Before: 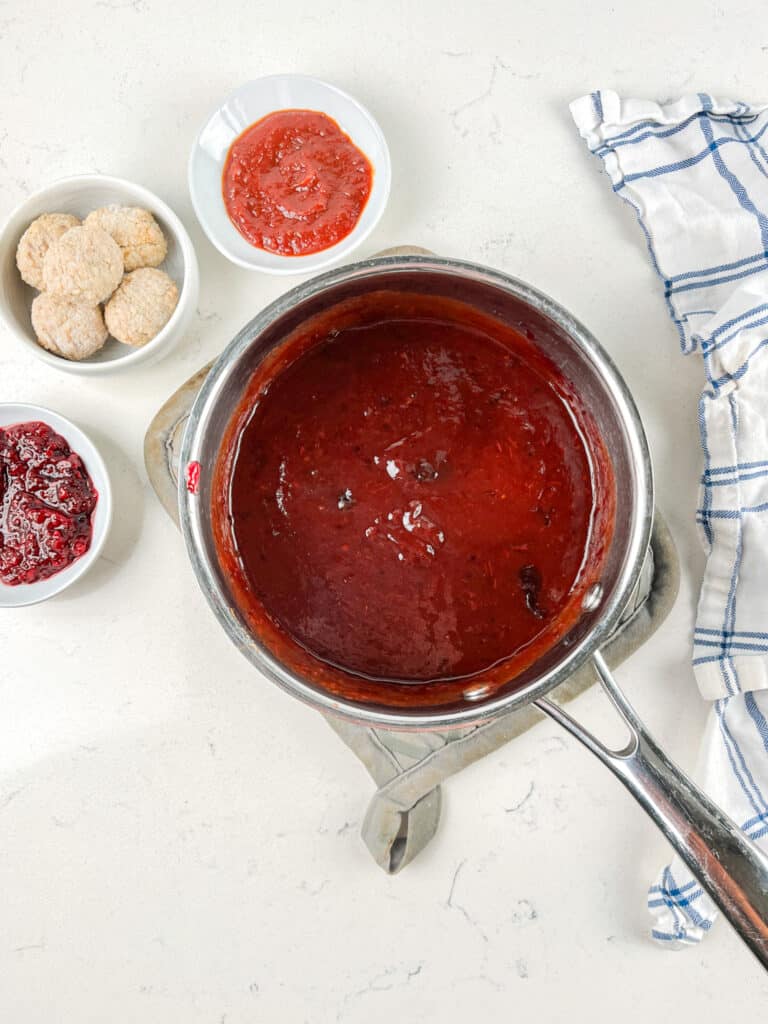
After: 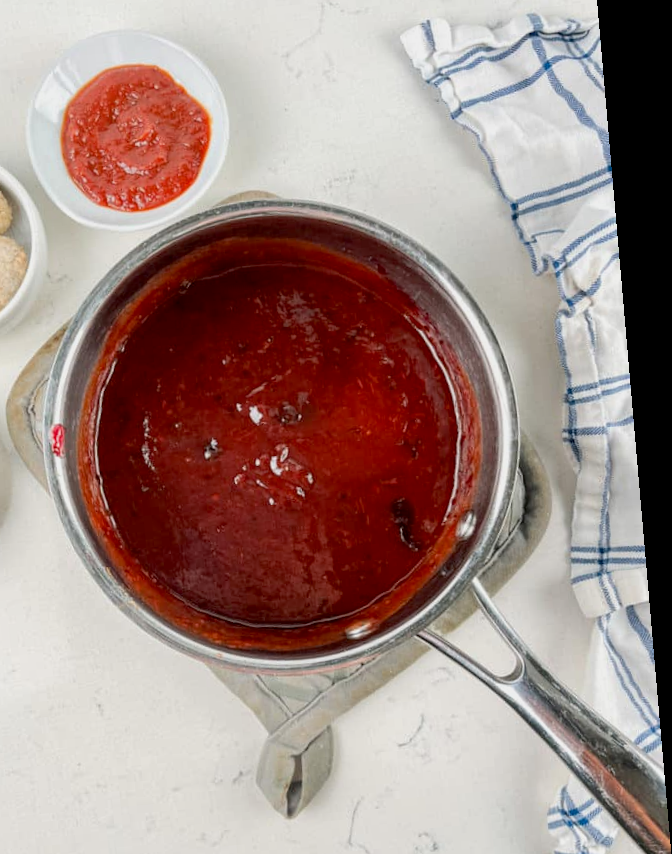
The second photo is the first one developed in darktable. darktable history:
exposure: black level correction 0.006, exposure -0.226 EV, compensate highlight preservation false
rotate and perspective: rotation -4.98°, automatic cropping off
crop and rotate: left 20.74%, top 7.912%, right 0.375%, bottom 13.378%
